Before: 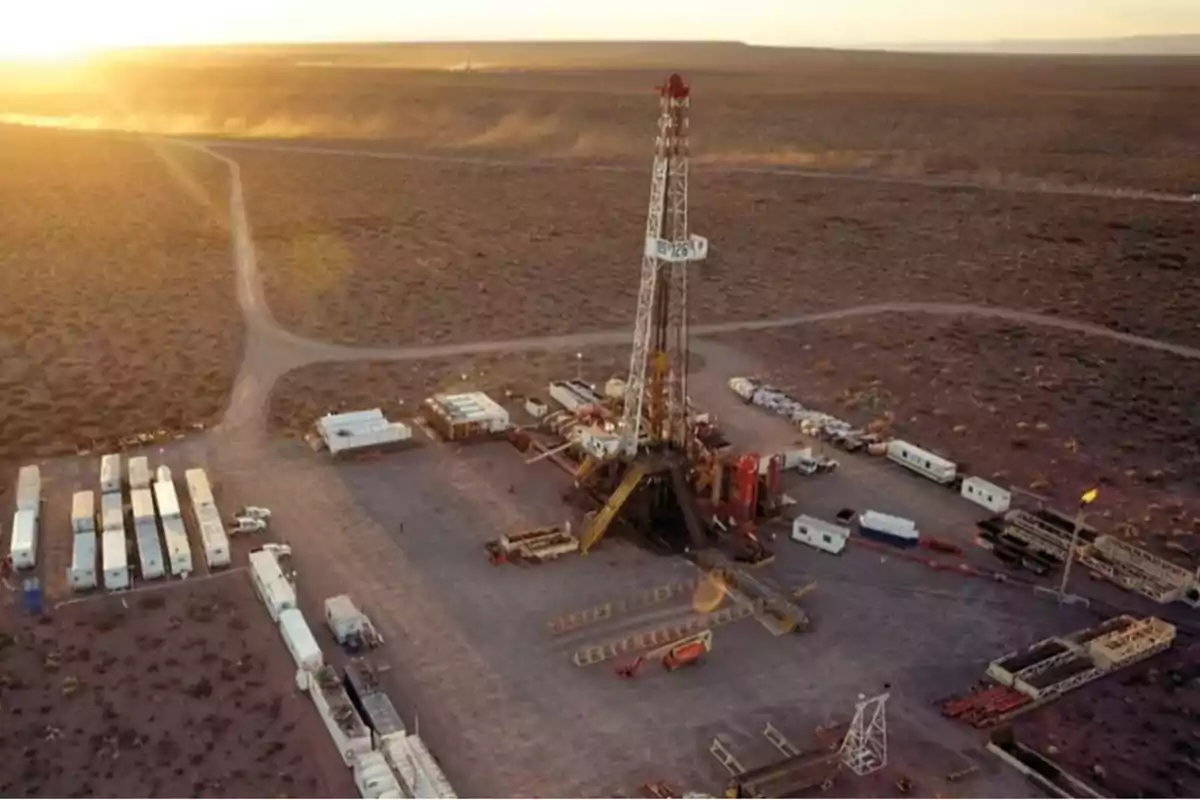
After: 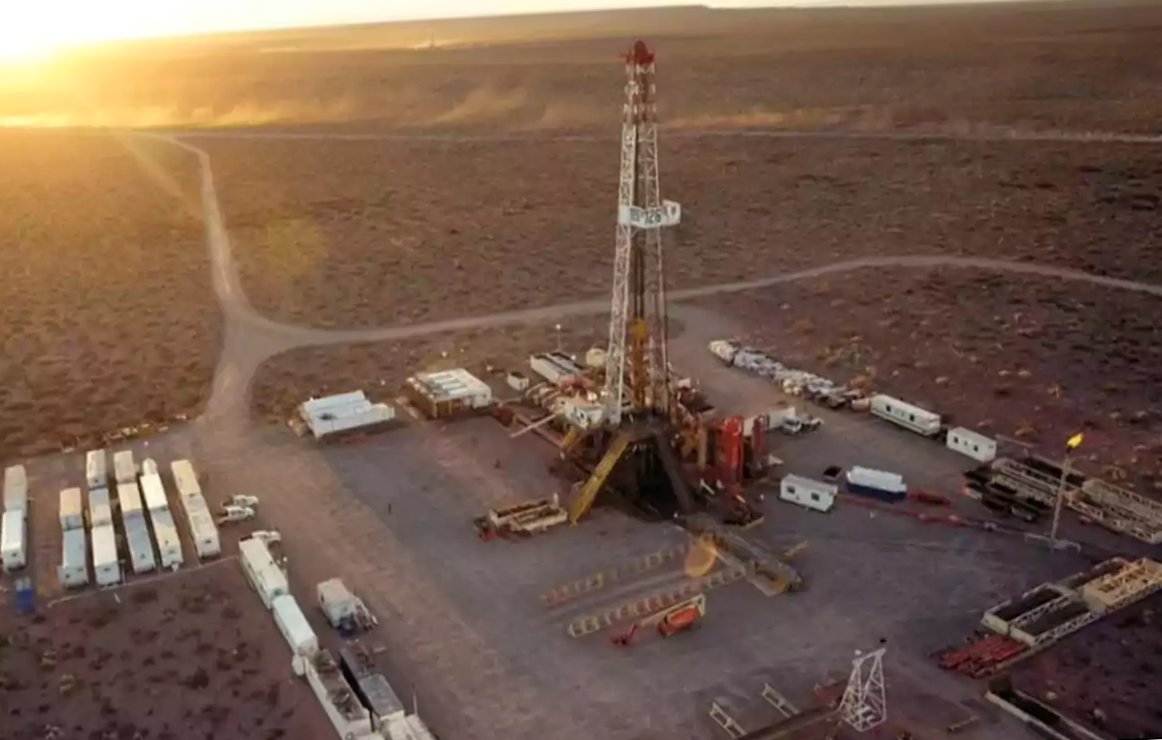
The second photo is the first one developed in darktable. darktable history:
bloom: size 15%, threshold 97%, strength 7%
rotate and perspective: rotation -3°, crop left 0.031, crop right 0.968, crop top 0.07, crop bottom 0.93
